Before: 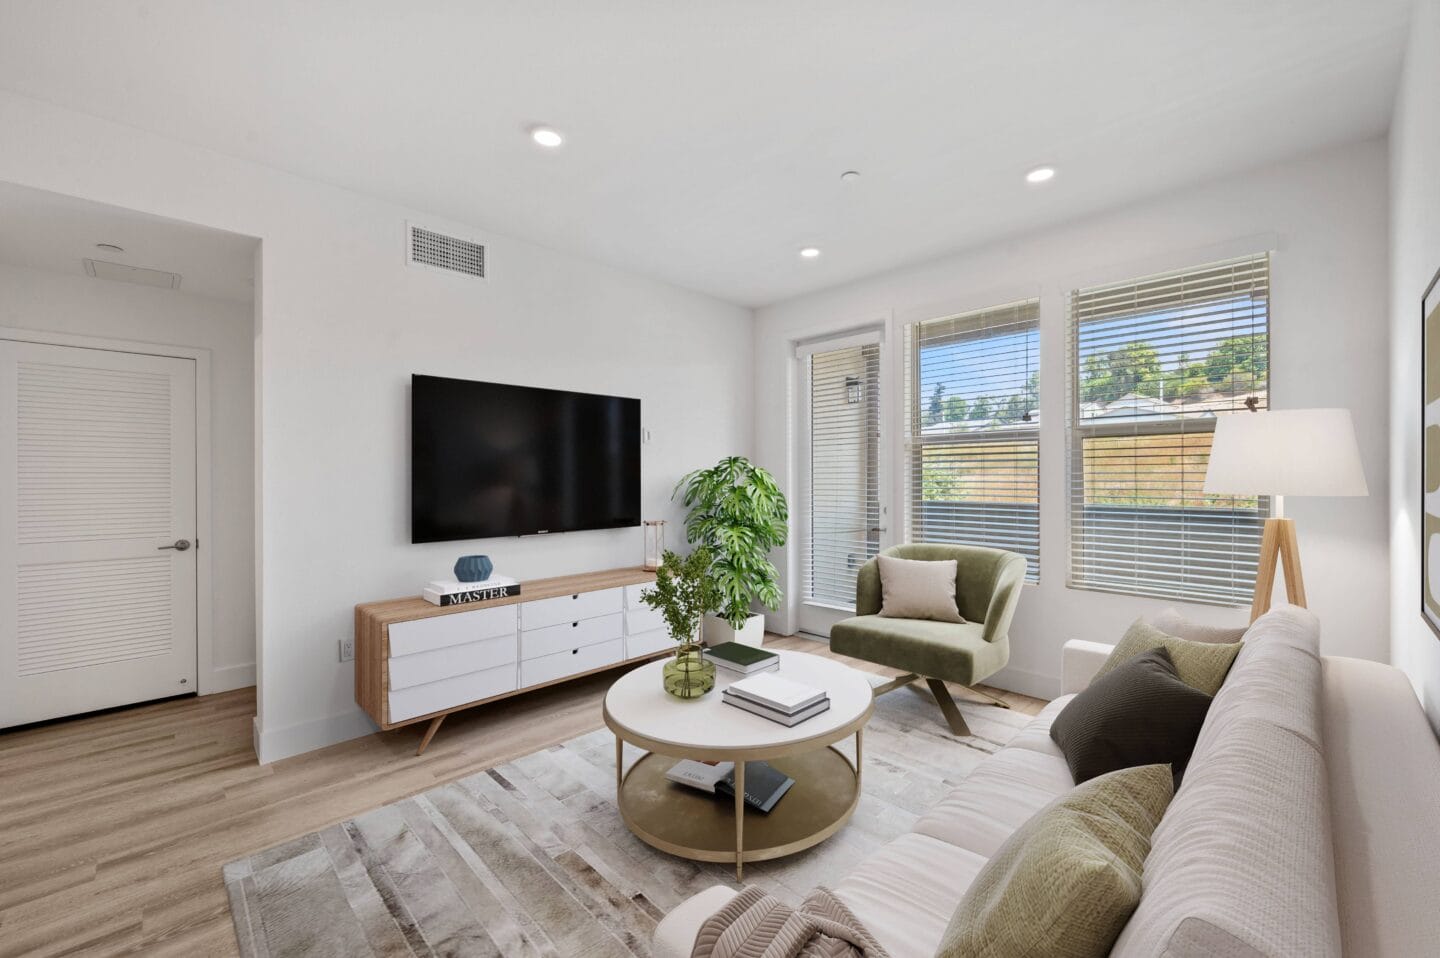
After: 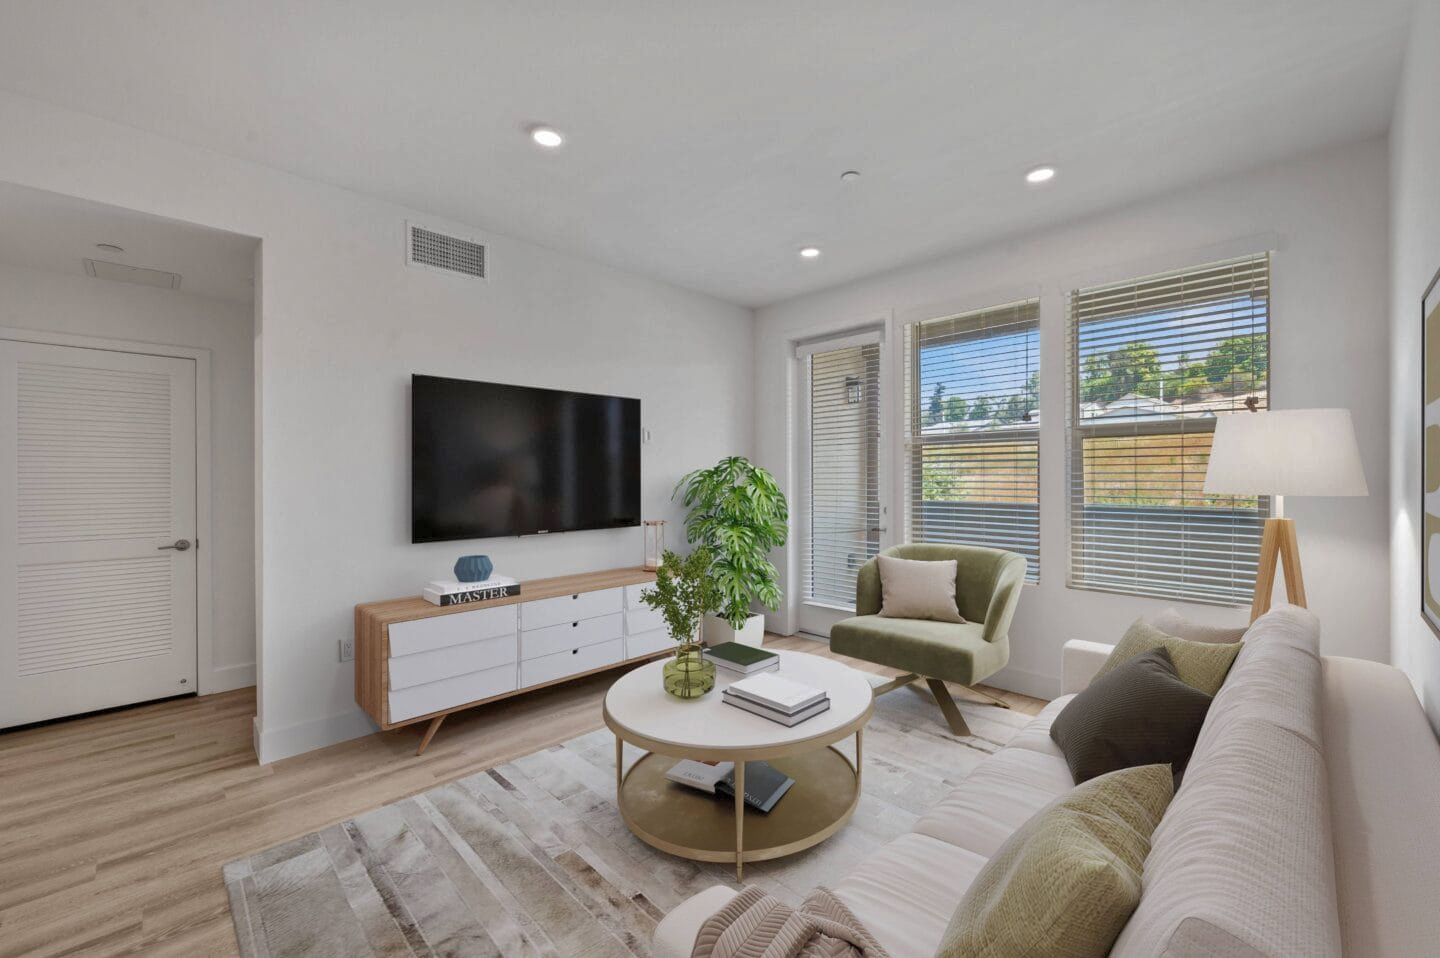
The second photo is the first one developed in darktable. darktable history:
shadows and highlights: shadows 58.97, highlights -59.91
